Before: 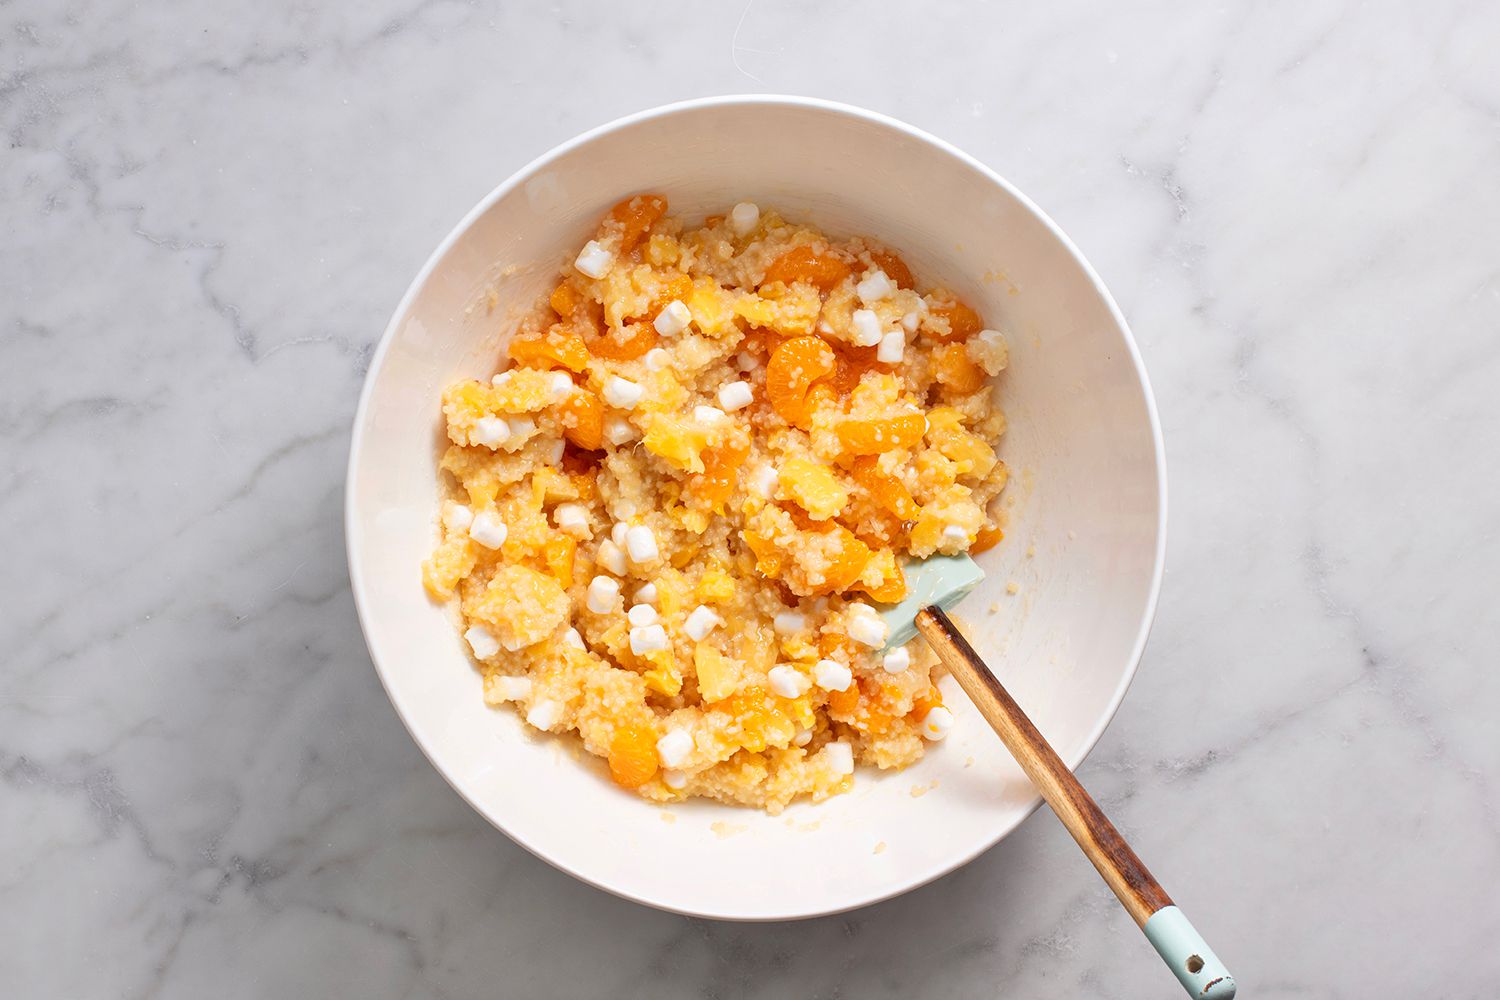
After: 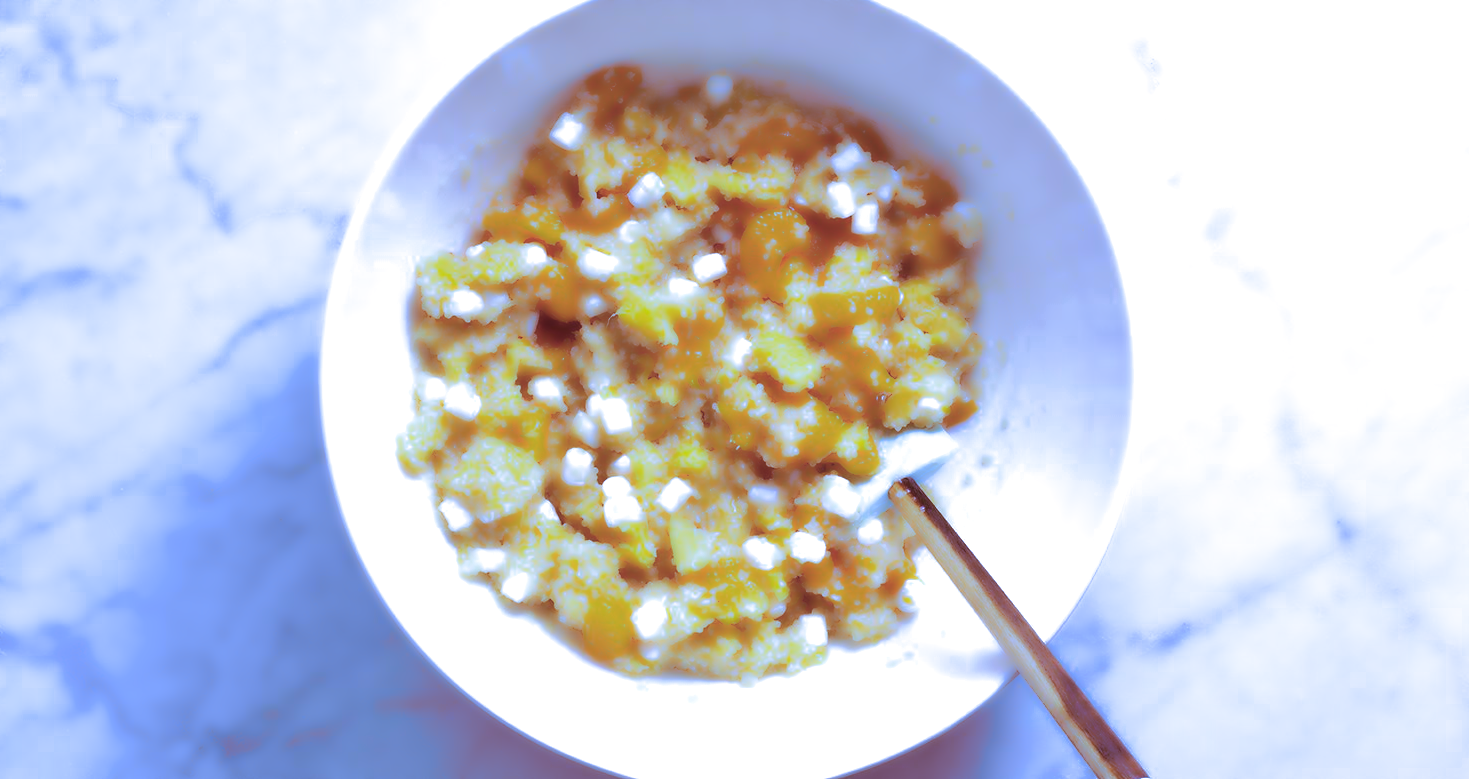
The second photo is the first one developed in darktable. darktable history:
lowpass: radius 4, soften with bilateral filter, unbound 0
crop and rotate: left 1.814%, top 12.818%, right 0.25%, bottom 9.225%
split-toning: on, module defaults
white balance: red 0.766, blue 1.537
